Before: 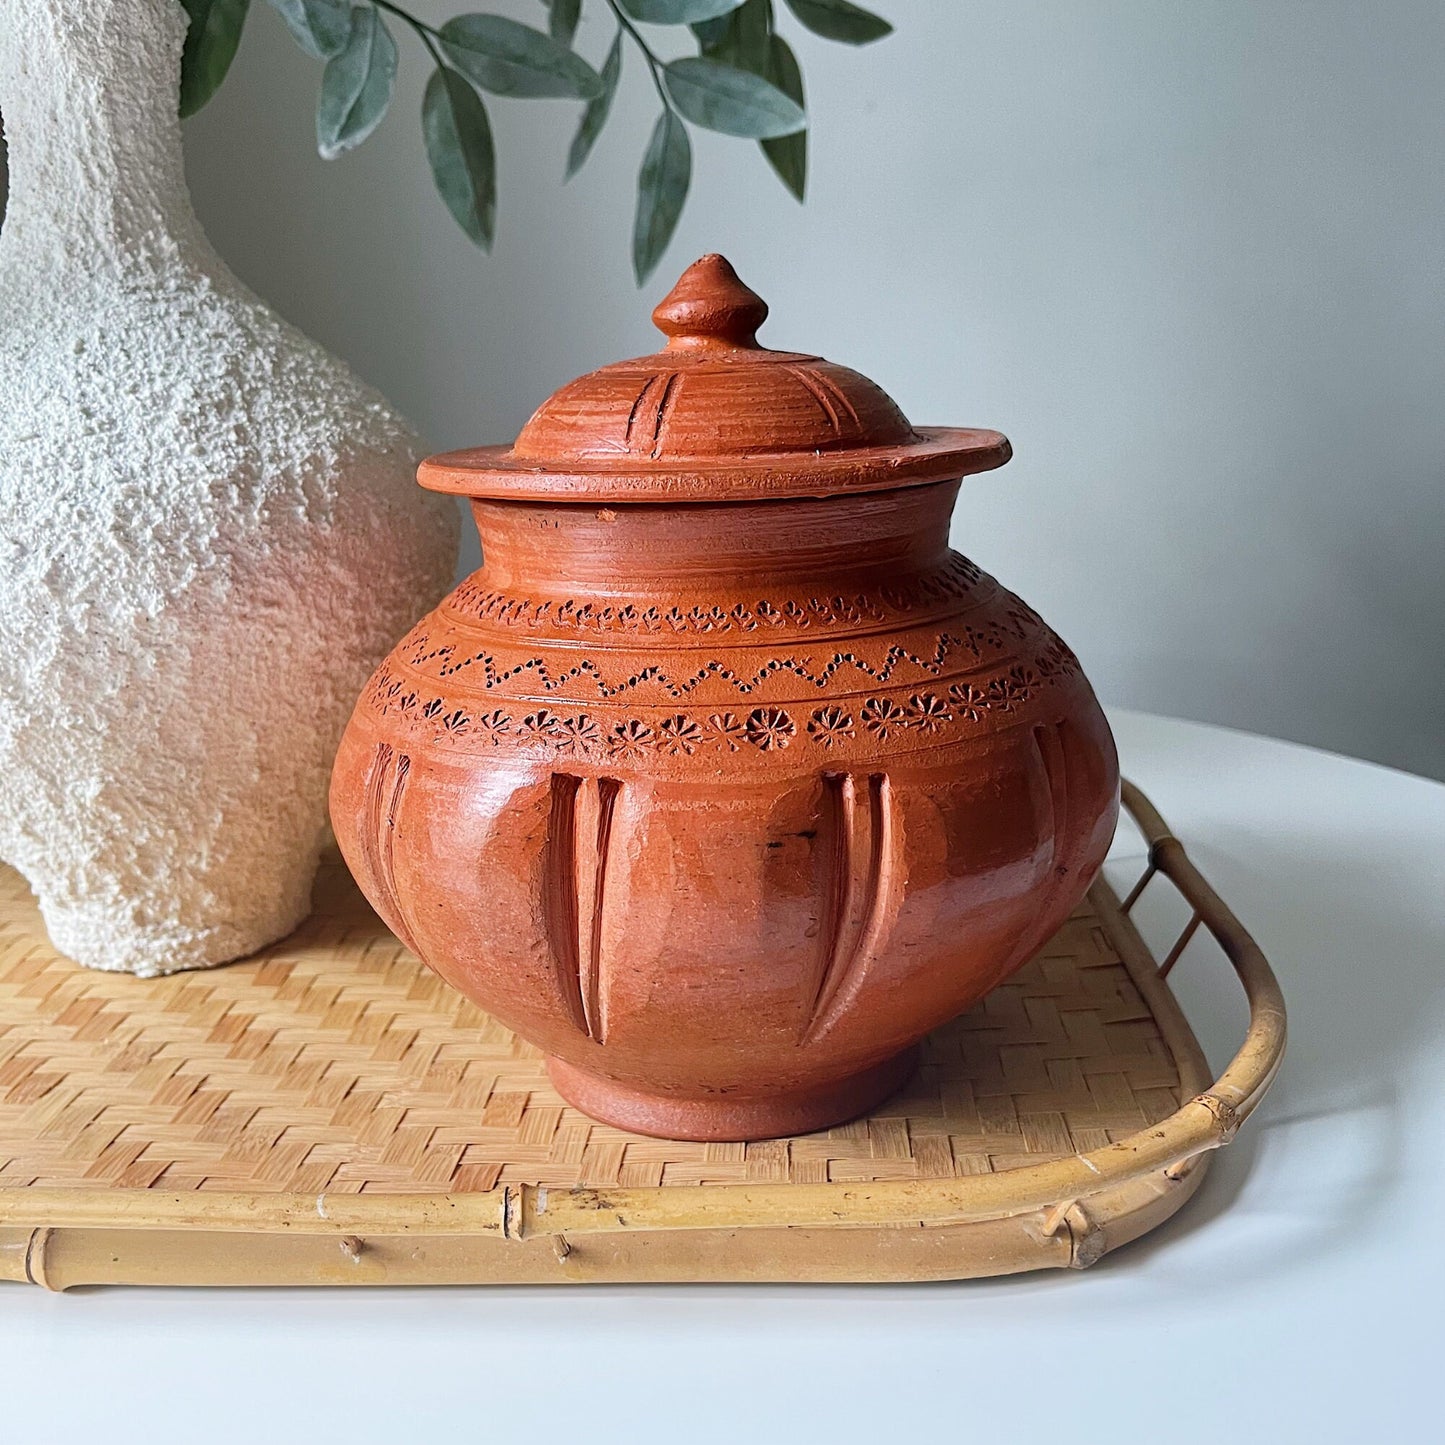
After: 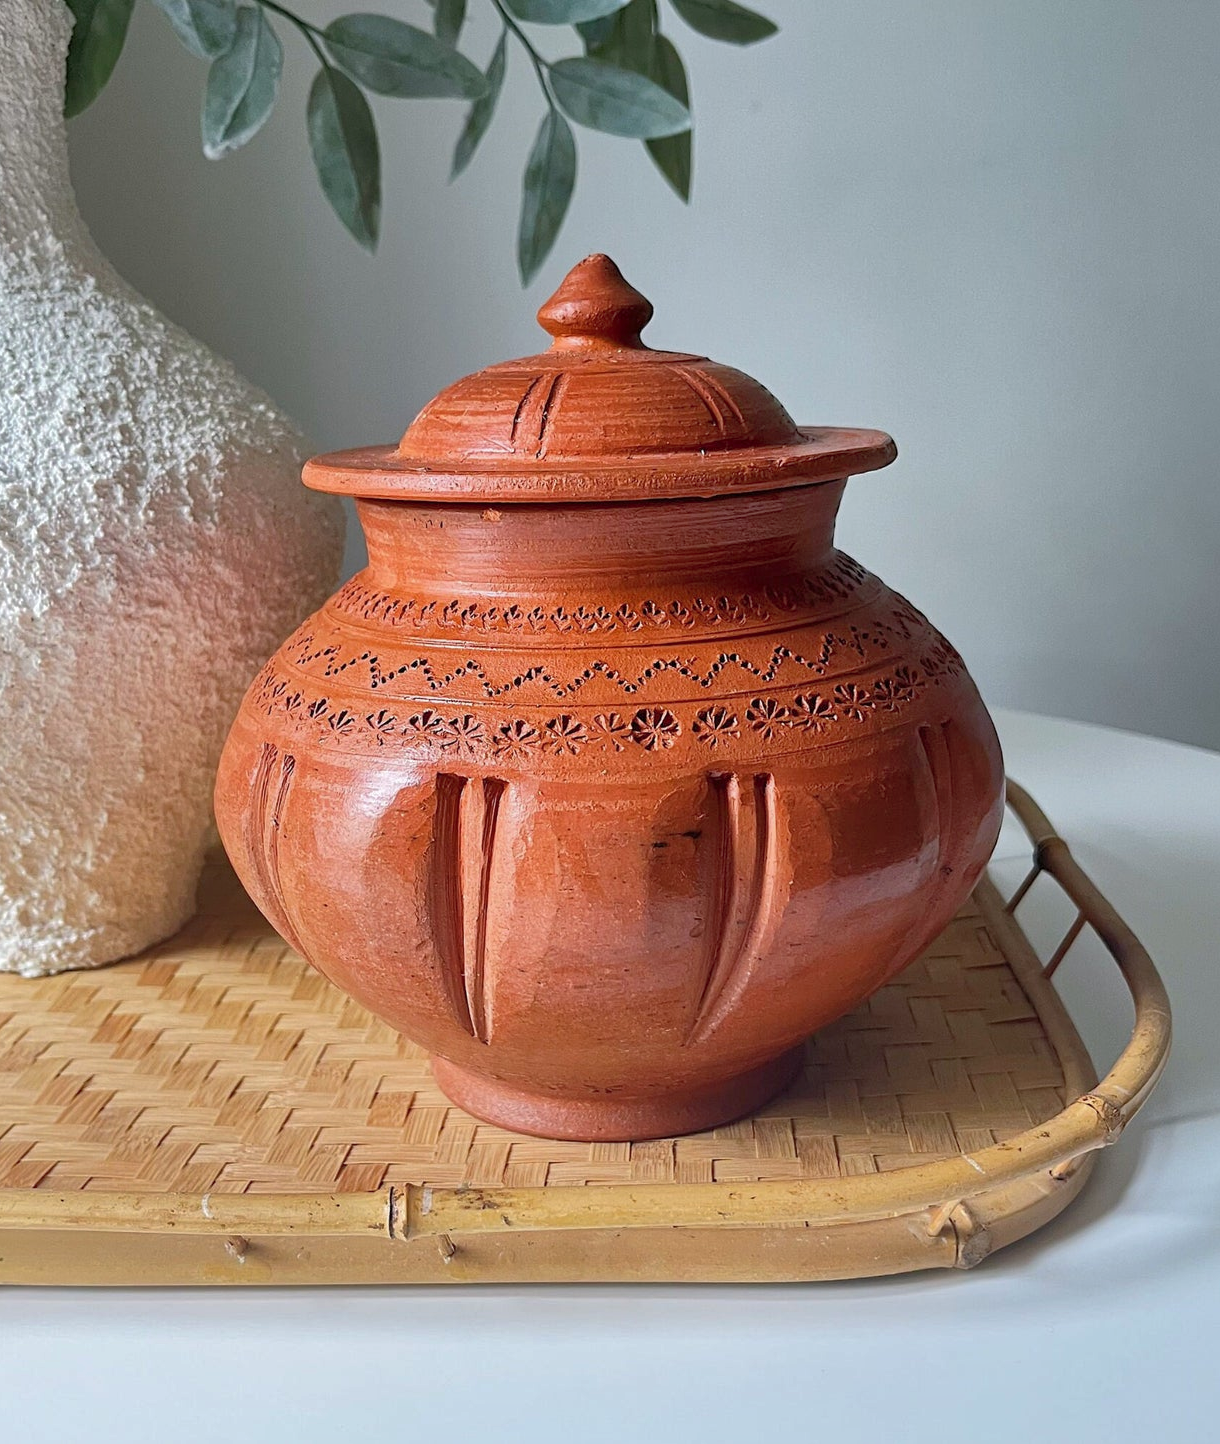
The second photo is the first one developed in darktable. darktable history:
crop: left 7.962%, right 7.461%
shadows and highlights: on, module defaults
